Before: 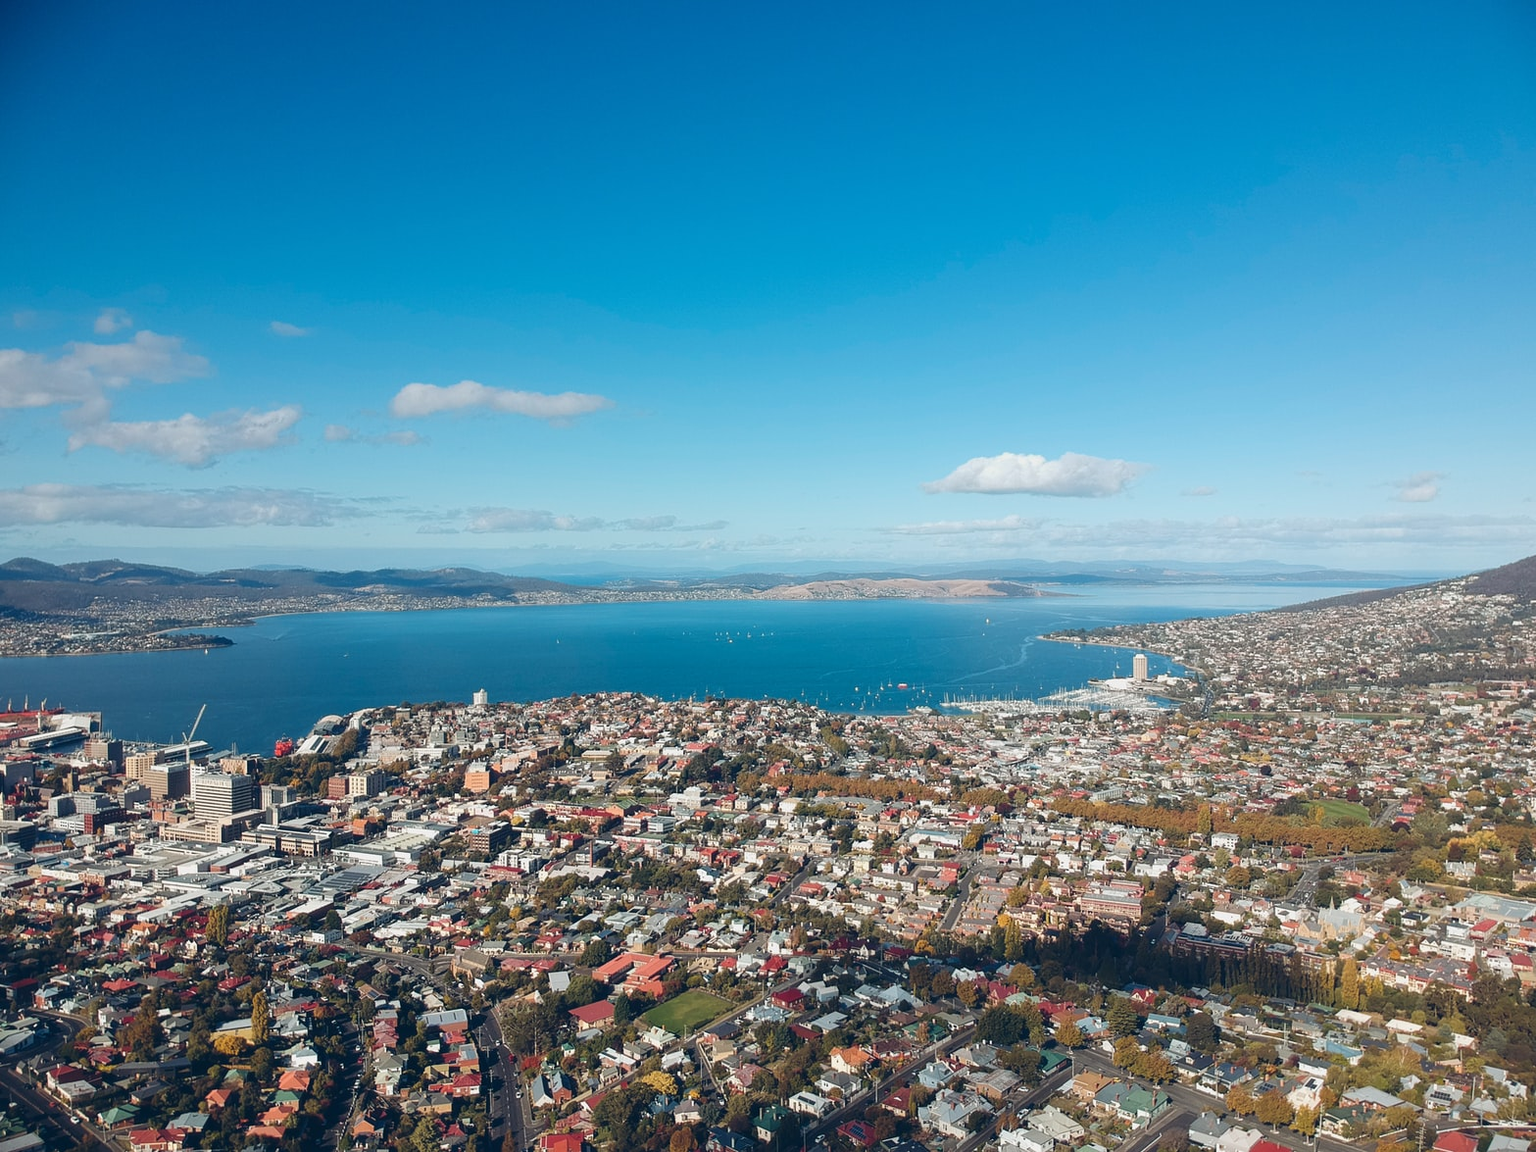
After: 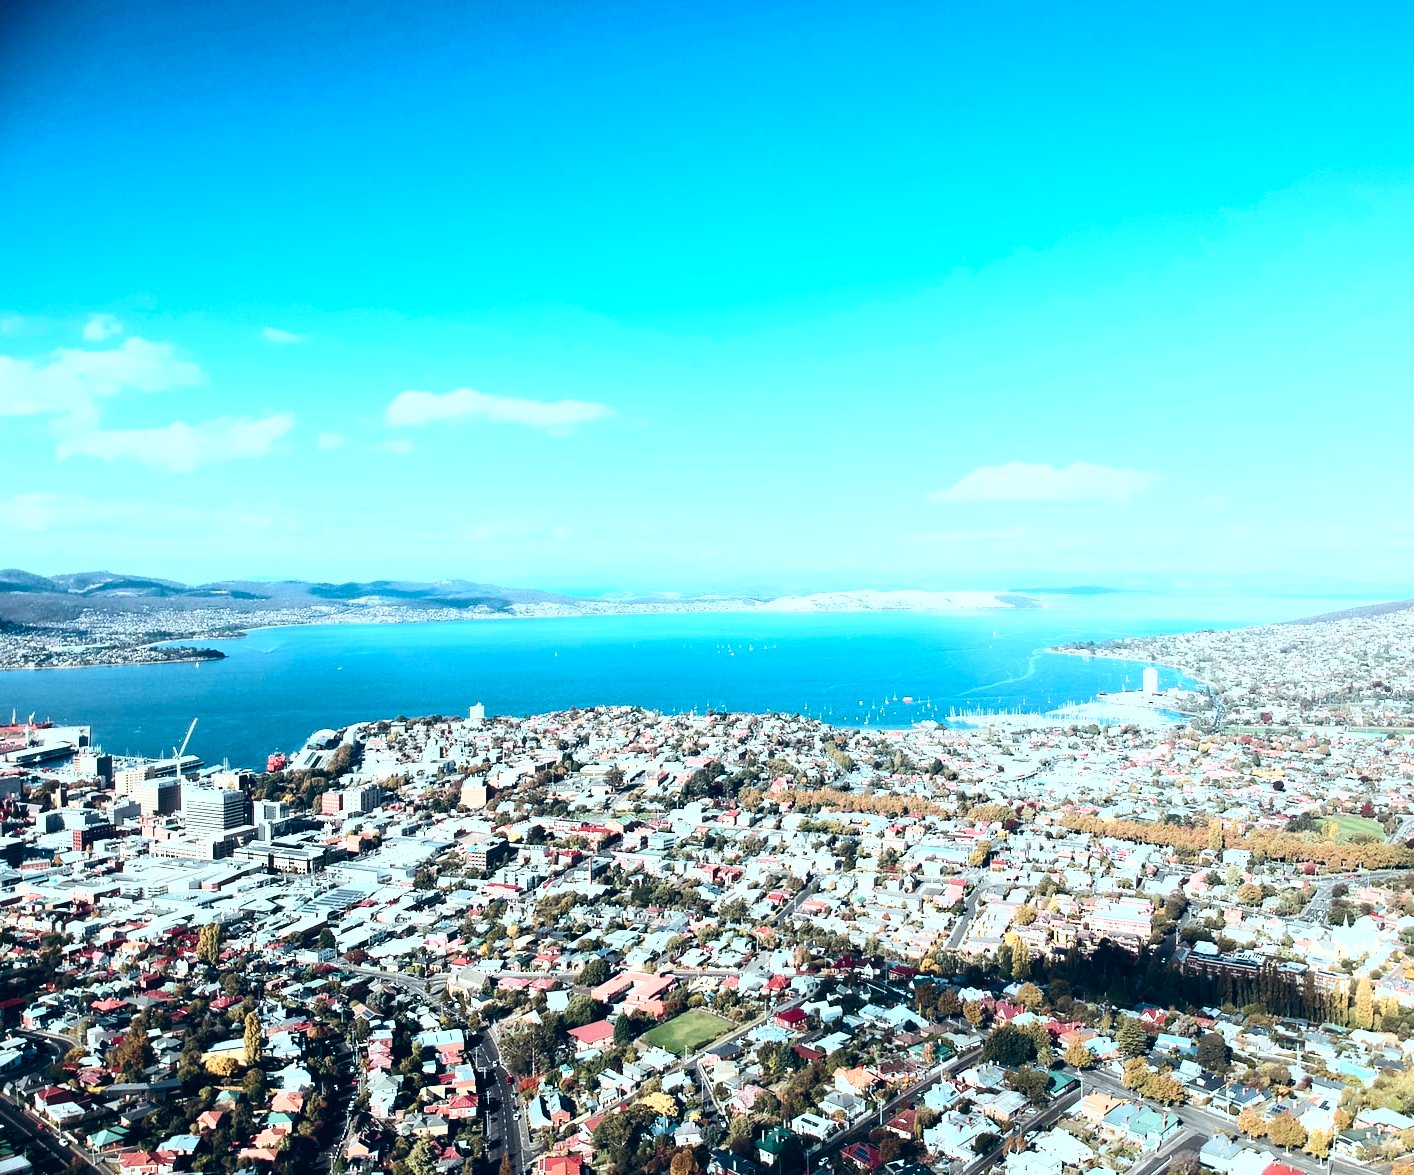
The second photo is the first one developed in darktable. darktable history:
base curve: curves: ch0 [(0, 0) (0.495, 0.917) (1, 1)]
crop and rotate: left 0.869%, right 8.872%
color correction: highlights a* -13.06, highlights b* -17.98, saturation 0.702
exposure: exposure 0.21 EV, compensate exposure bias true, compensate highlight preservation false
contrast equalizer: y [[0.5 ×4, 0.483, 0.43], [0.5 ×6], [0.5 ×6], [0 ×6], [0 ×6]]
tone curve: curves: ch0 [(0, 0) (0.003, 0.016) (0.011, 0.016) (0.025, 0.016) (0.044, 0.016) (0.069, 0.016) (0.1, 0.026) (0.136, 0.047) (0.177, 0.088) (0.224, 0.14) (0.277, 0.2) (0.335, 0.276) (0.399, 0.37) (0.468, 0.47) (0.543, 0.583) (0.623, 0.698) (0.709, 0.779) (0.801, 0.858) (0.898, 0.929) (1, 1)], color space Lab, independent channels, preserve colors none
color balance rgb: shadows lift › chroma 3.878%, shadows lift › hue 89.41°, global offset › luminance -0.508%, perceptual saturation grading › global saturation 40.157%, perceptual saturation grading › highlights -50.01%, perceptual saturation grading › shadows 31.176%, perceptual brilliance grading › highlights 10.927%, perceptual brilliance grading › shadows -11.2%
